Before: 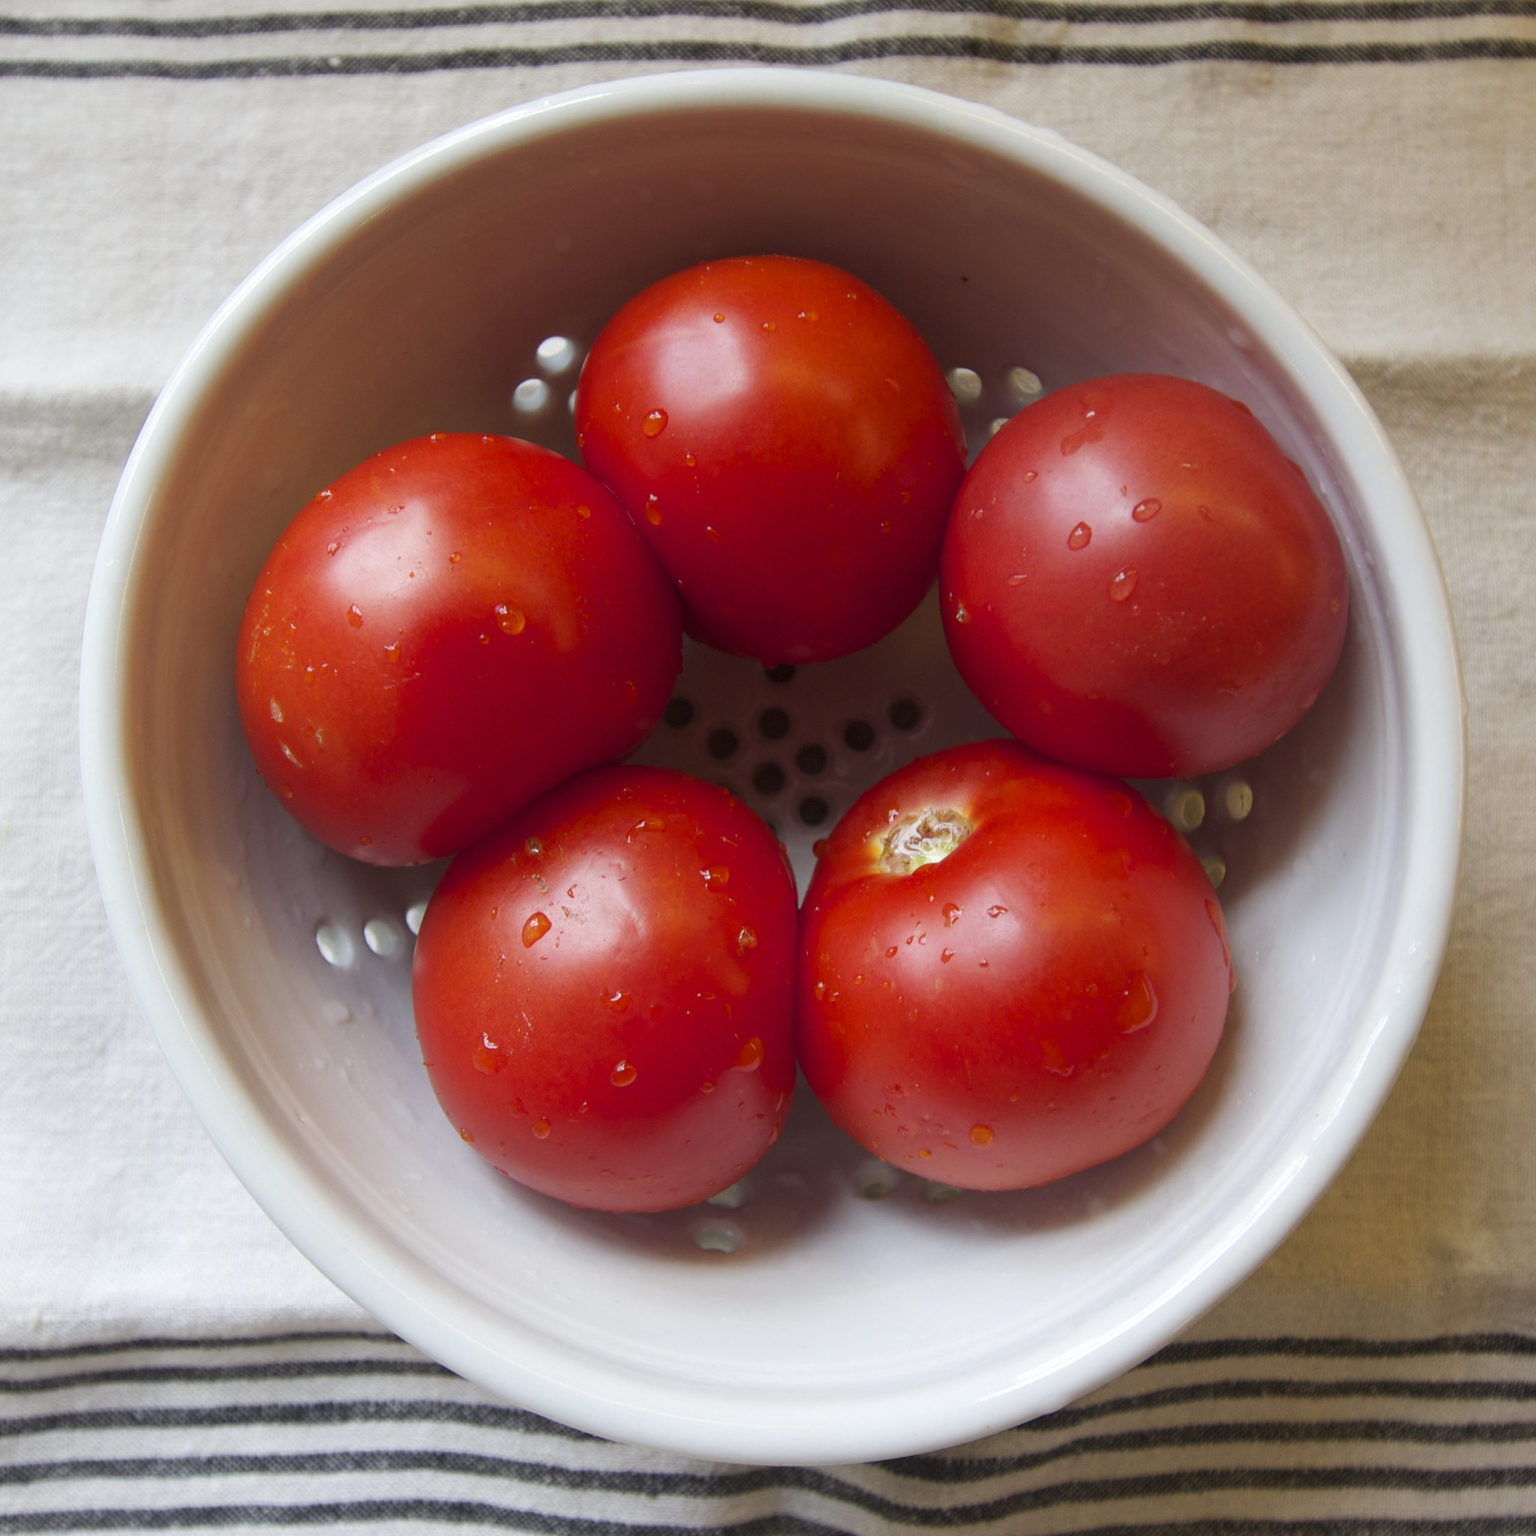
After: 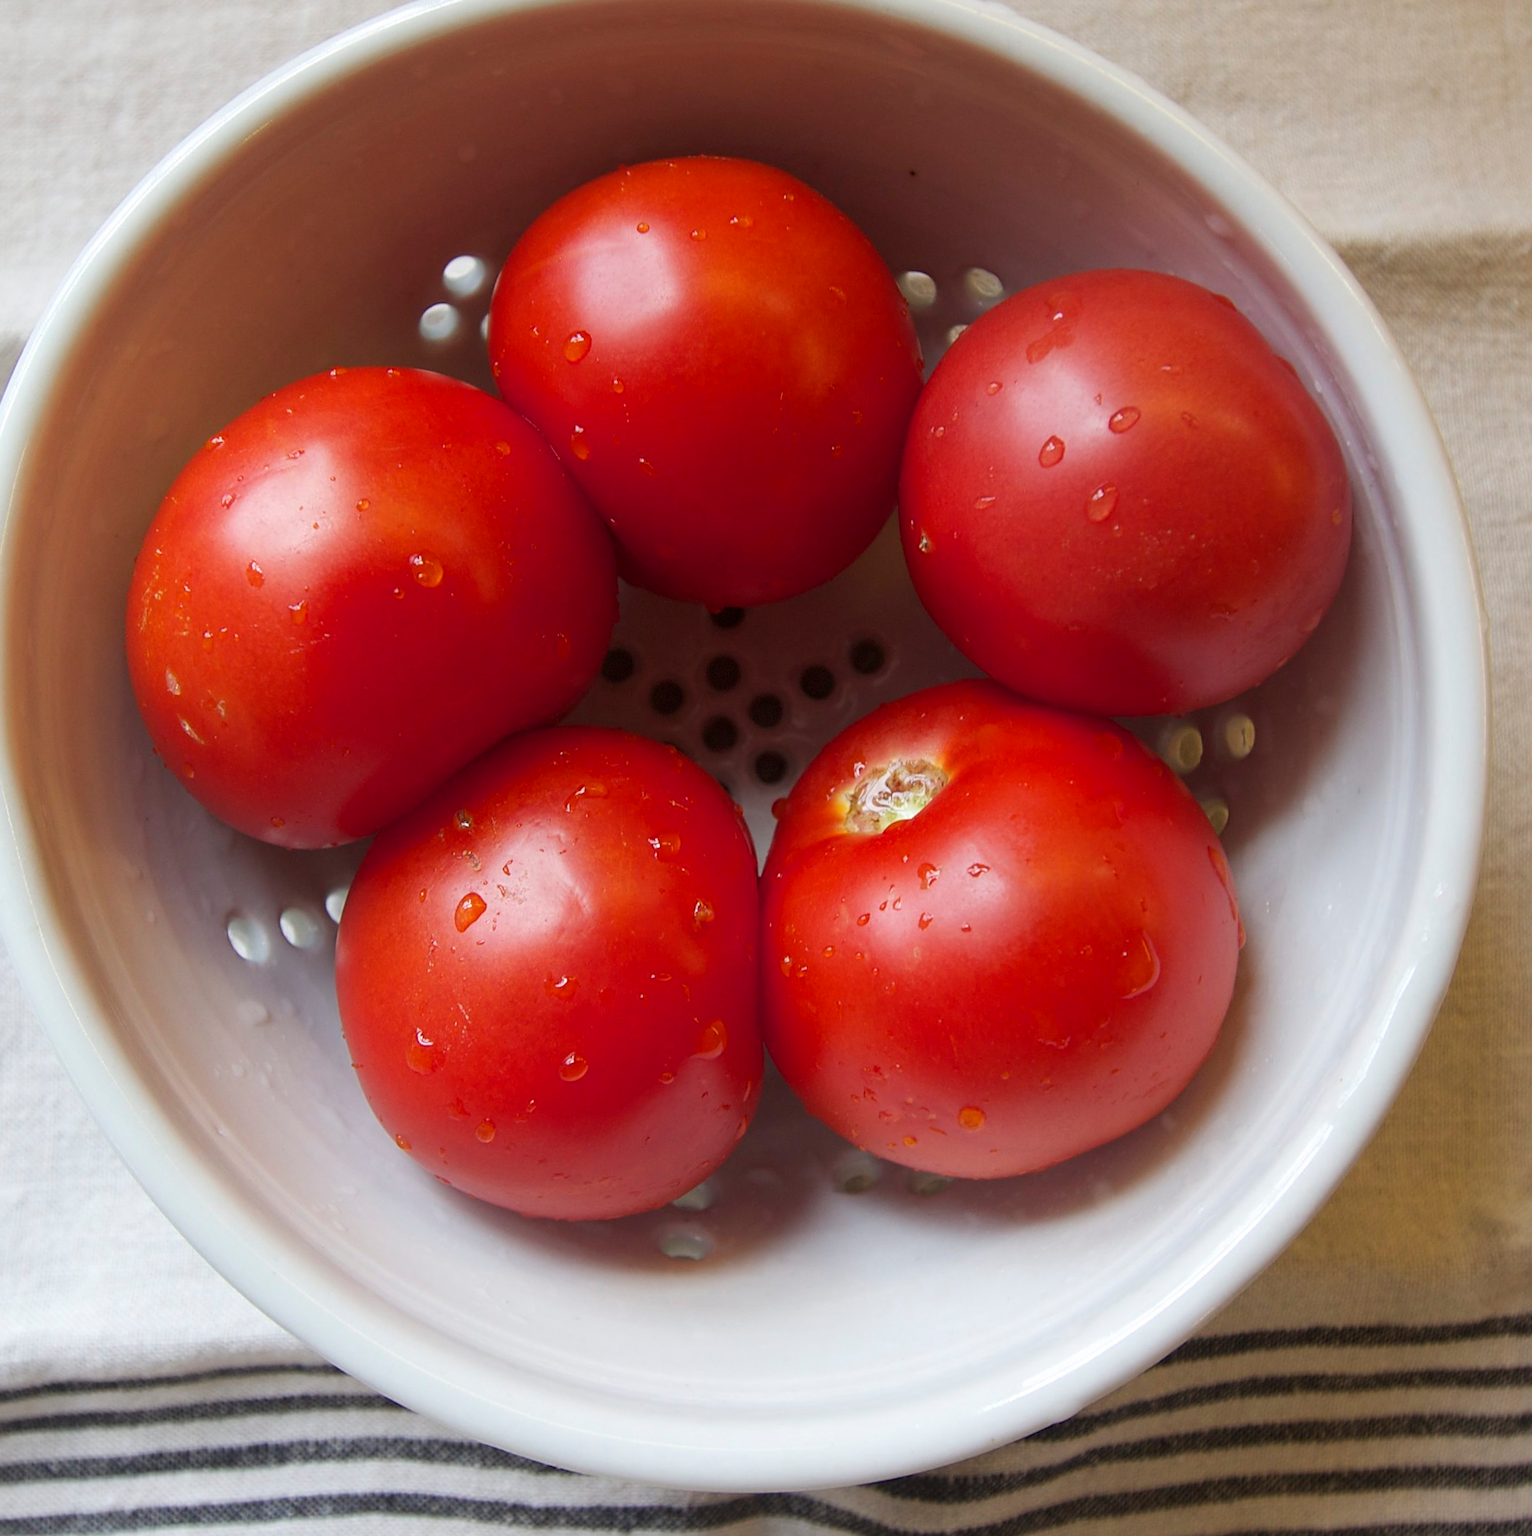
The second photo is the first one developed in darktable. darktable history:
crop and rotate: angle 2.46°, left 5.955%, top 5.709%
sharpen: on, module defaults
